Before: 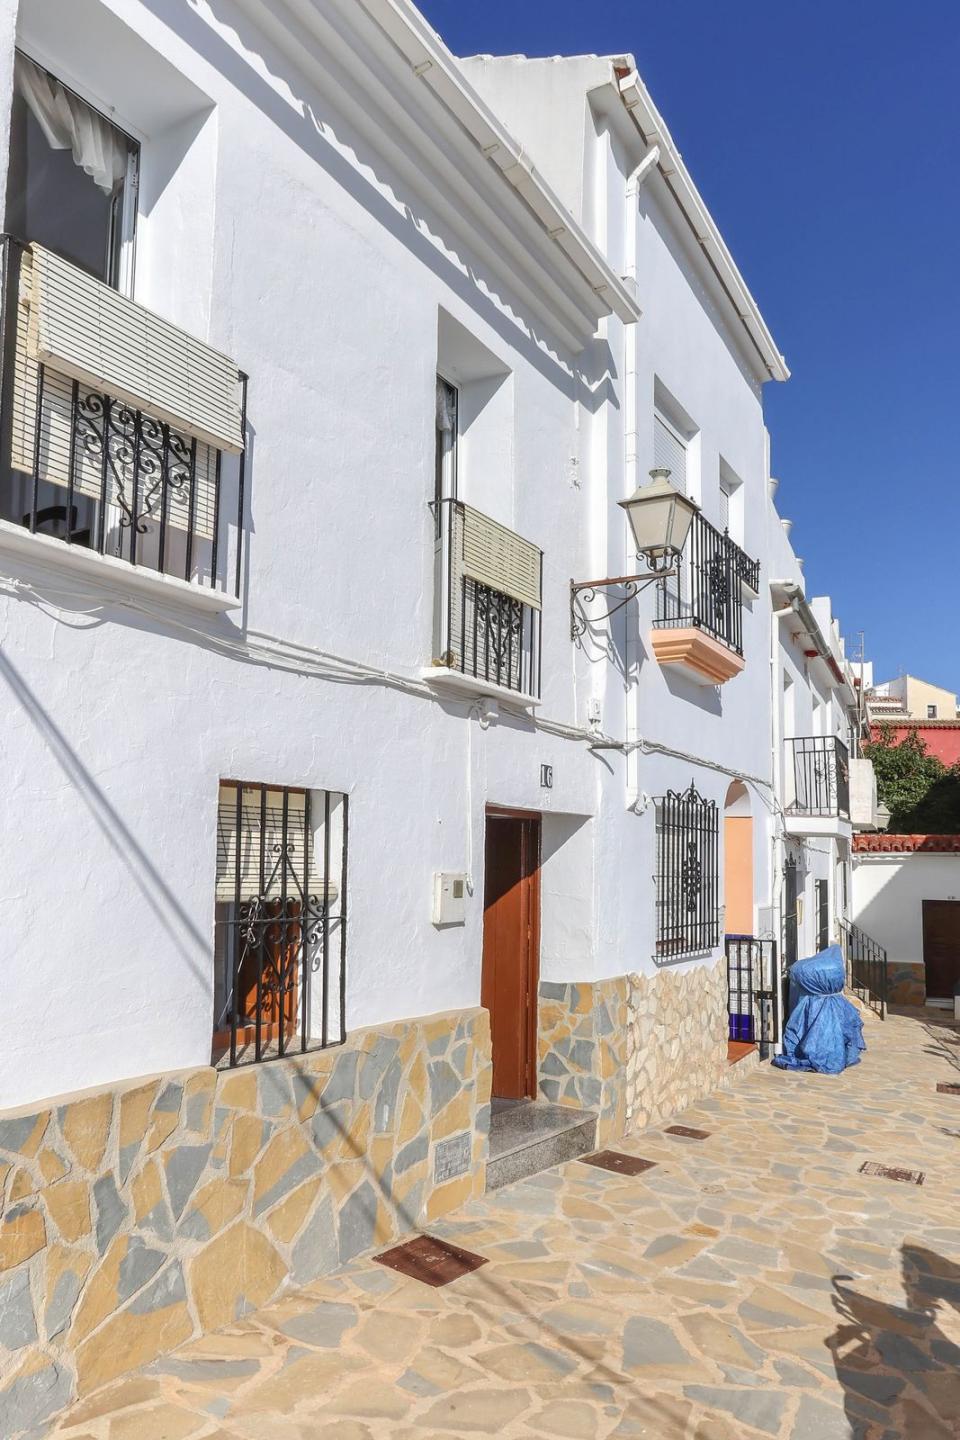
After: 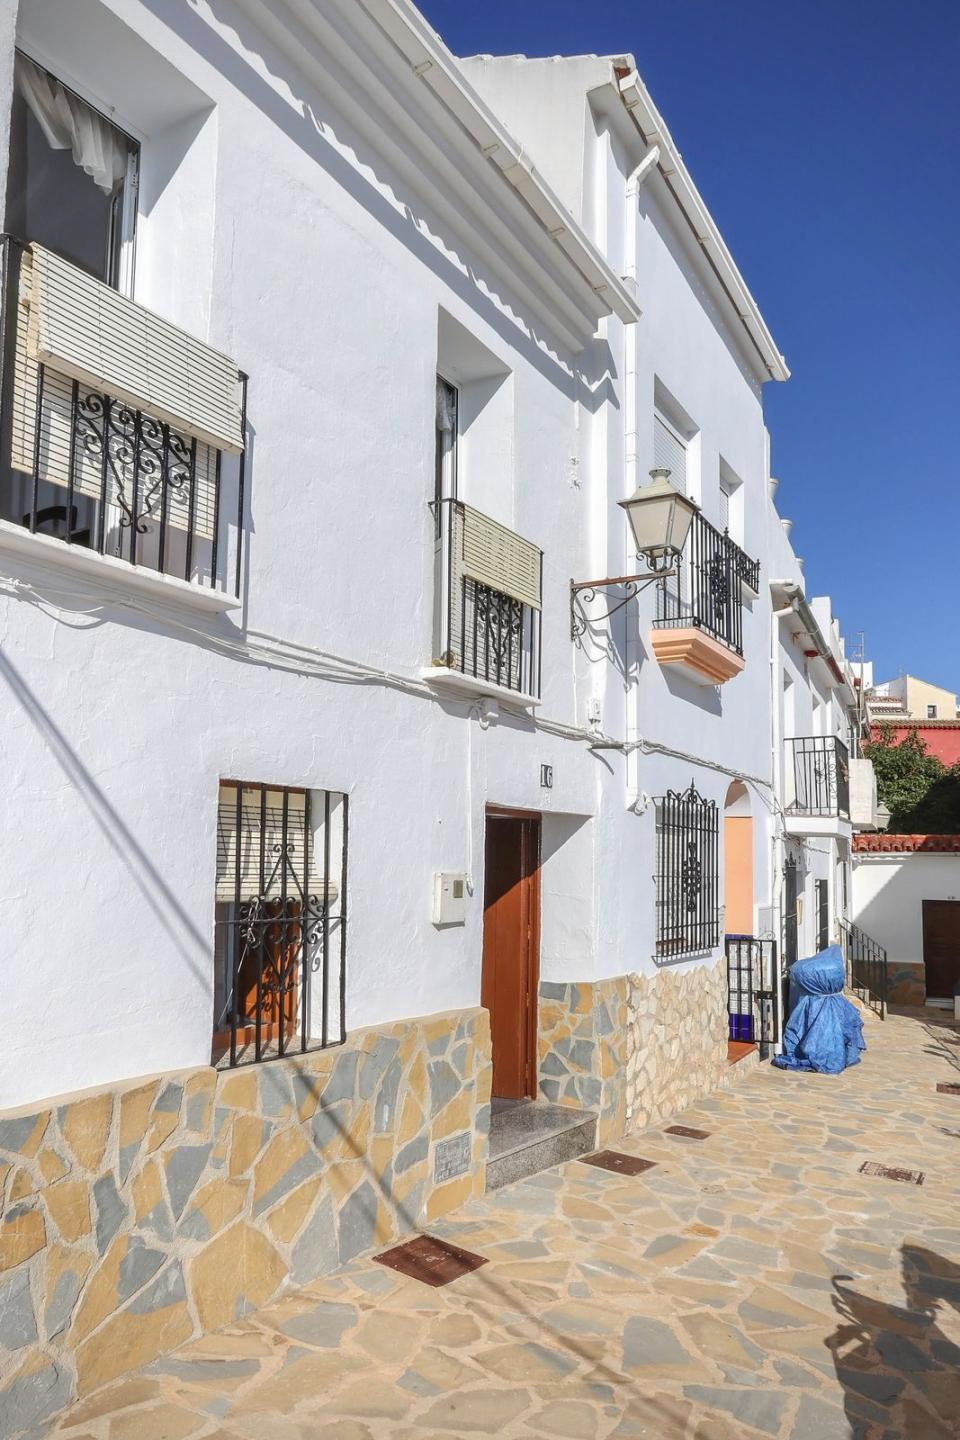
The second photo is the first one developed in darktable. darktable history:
vignetting: saturation -0.022
